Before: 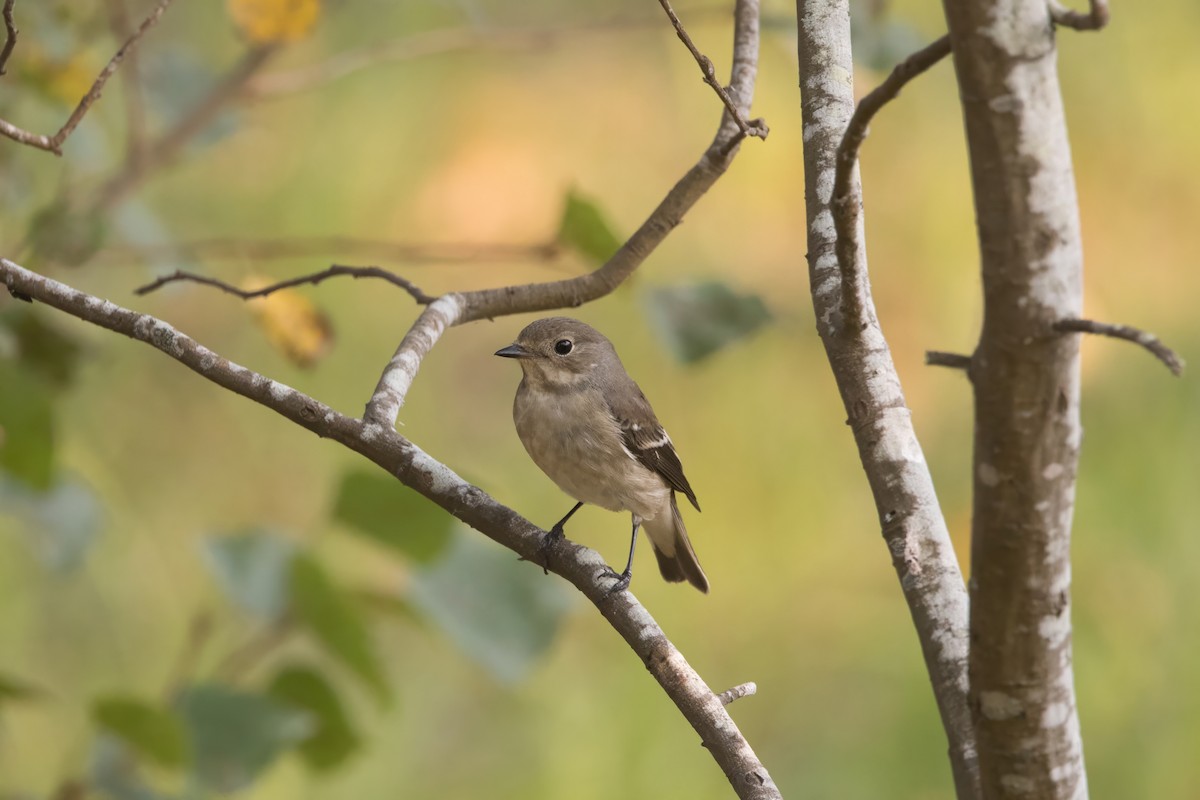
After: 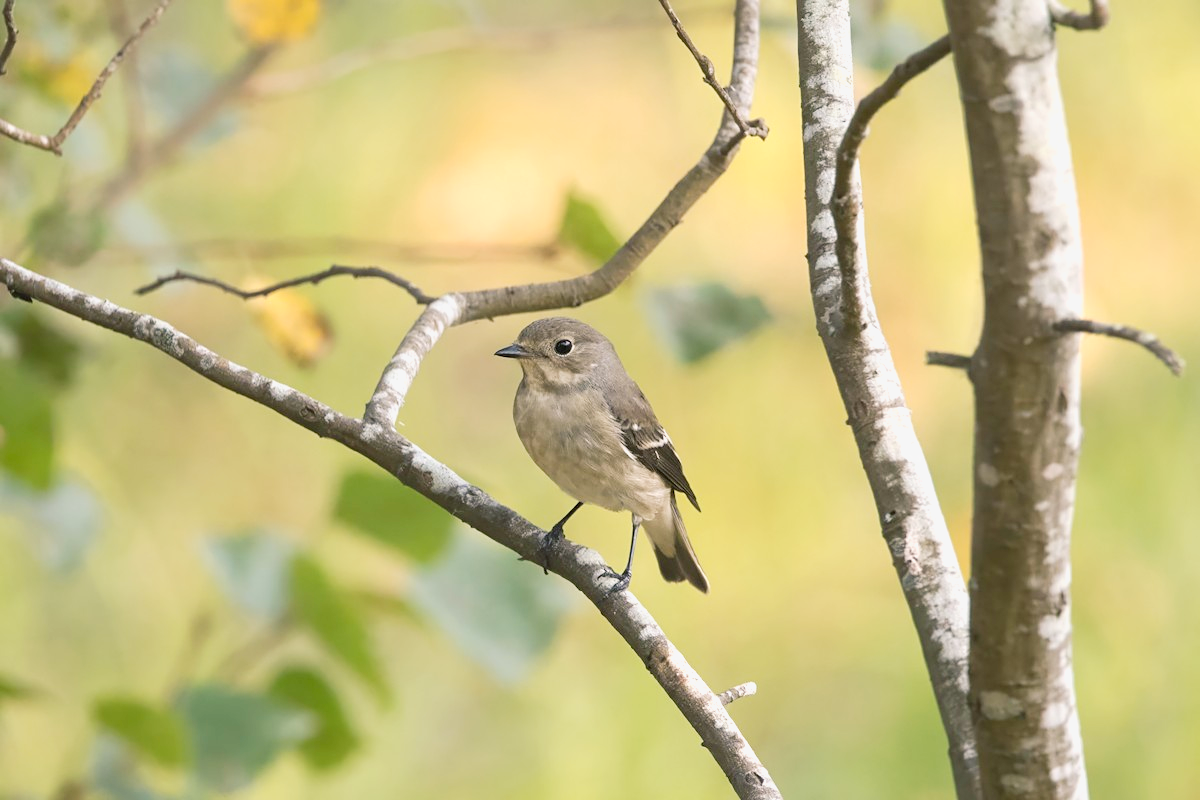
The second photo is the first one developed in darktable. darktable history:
tone curve: curves: ch0 [(0, 0) (0.55, 0.716) (0.841, 0.969)], preserve colors none
color balance rgb: shadows lift › chroma 5.576%, shadows lift › hue 239.66°, perceptual saturation grading › global saturation -4.249%, global vibrance 20%
sharpen: amount 0.202
